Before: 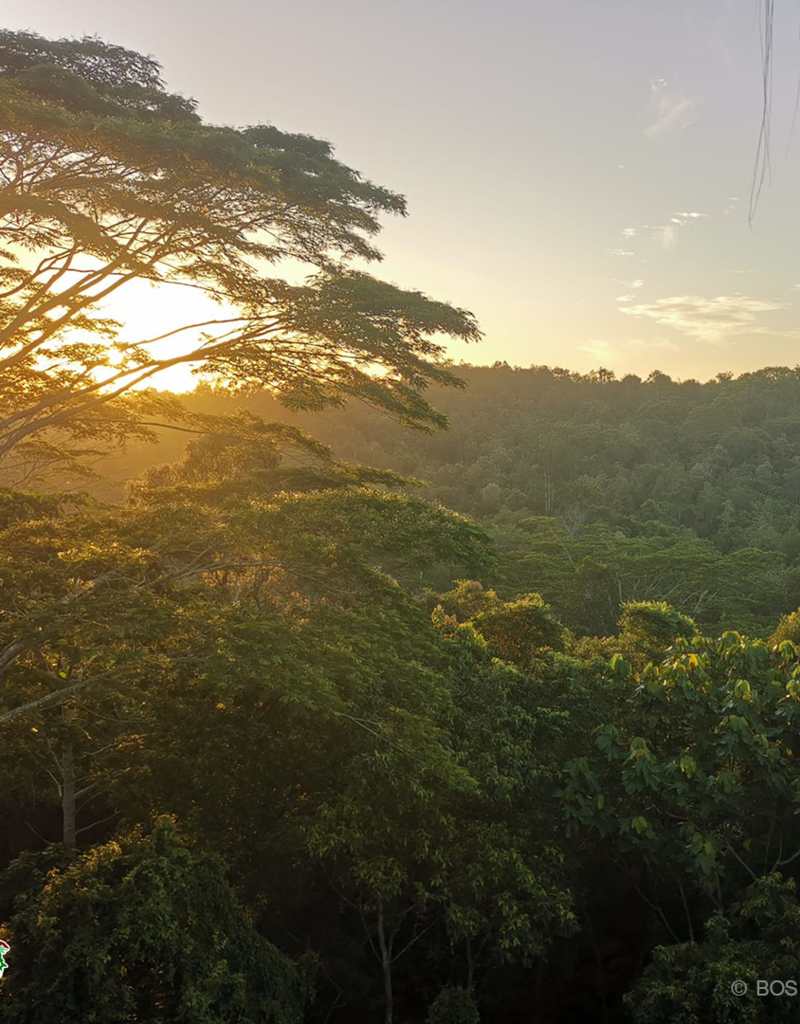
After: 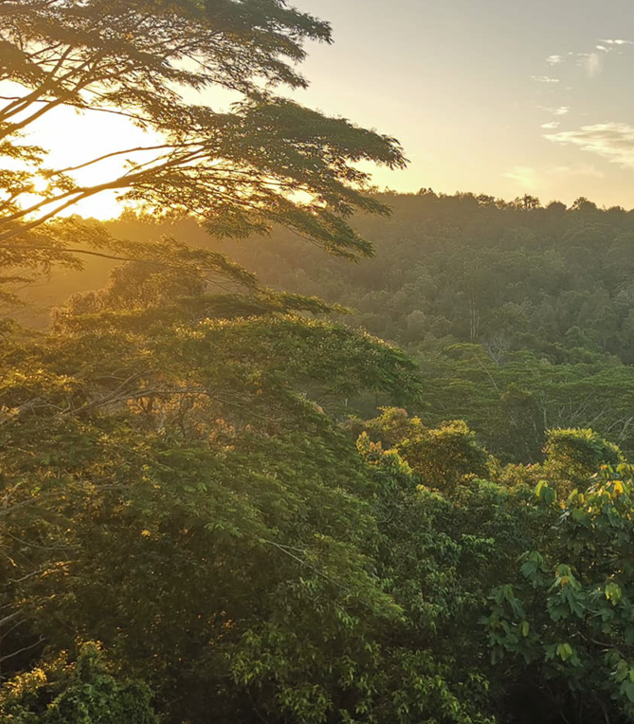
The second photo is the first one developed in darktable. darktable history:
shadows and highlights: low approximation 0.01, soften with gaussian
crop: left 9.415%, top 16.925%, right 11.226%, bottom 12.304%
